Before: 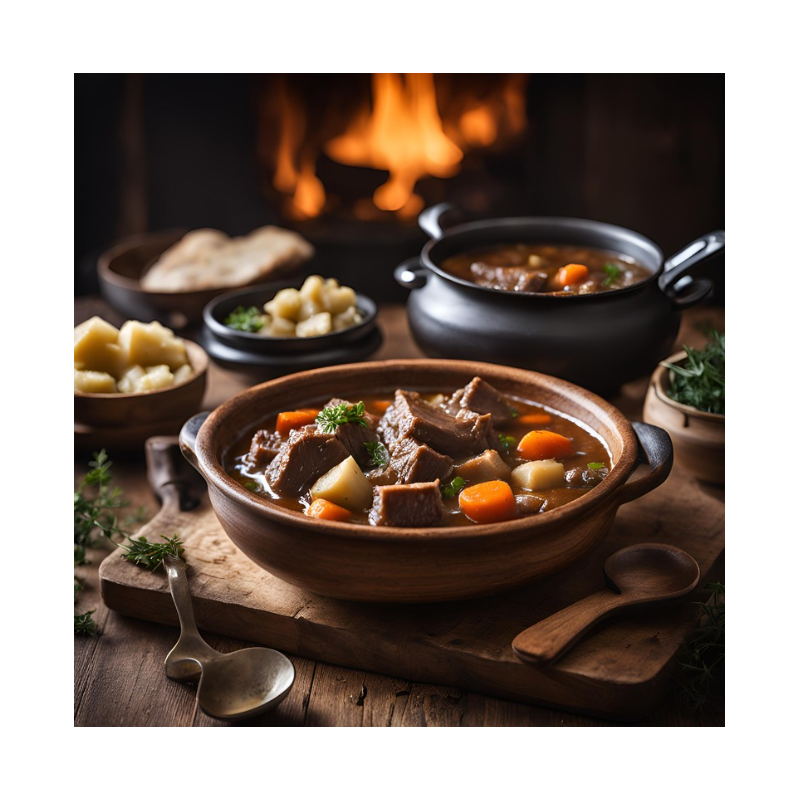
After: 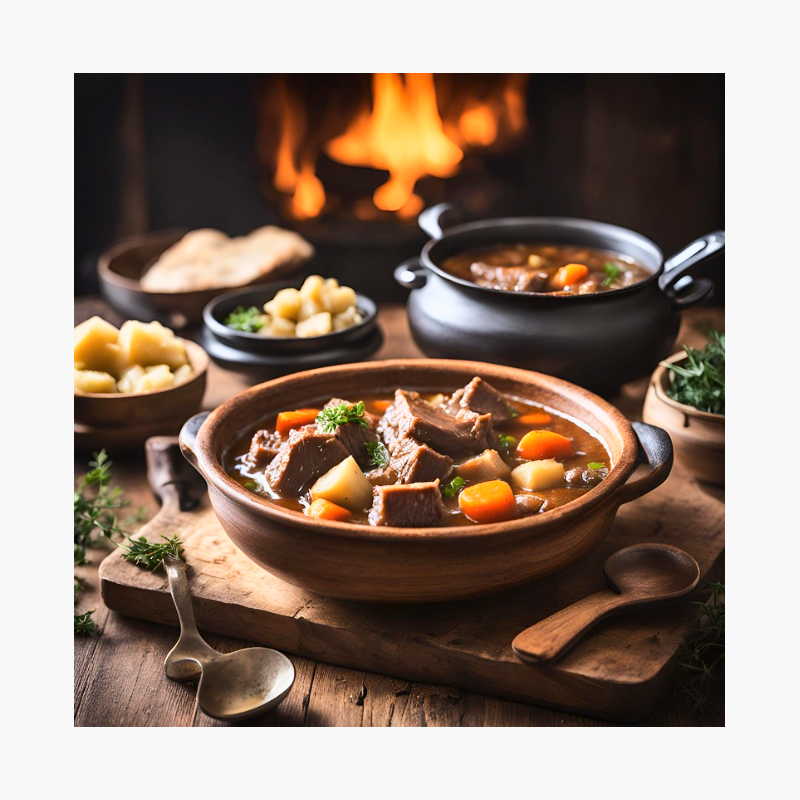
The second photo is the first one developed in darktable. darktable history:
base curve: curves: ch0 [(0, 0) (0.025, 0.046) (0.112, 0.277) (0.467, 0.74) (0.814, 0.929) (1, 0.942)]
tone equalizer: -7 EV 0.092 EV, edges refinement/feathering 500, mask exposure compensation -1.57 EV, preserve details no
